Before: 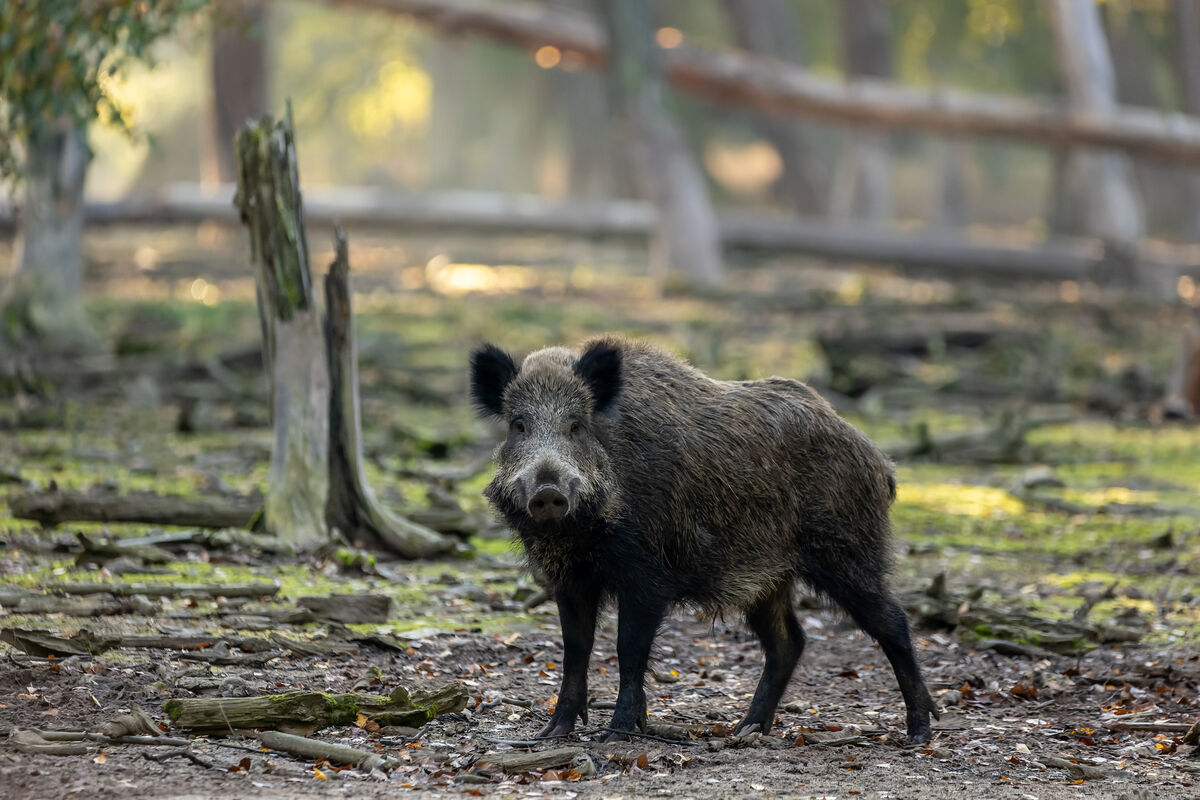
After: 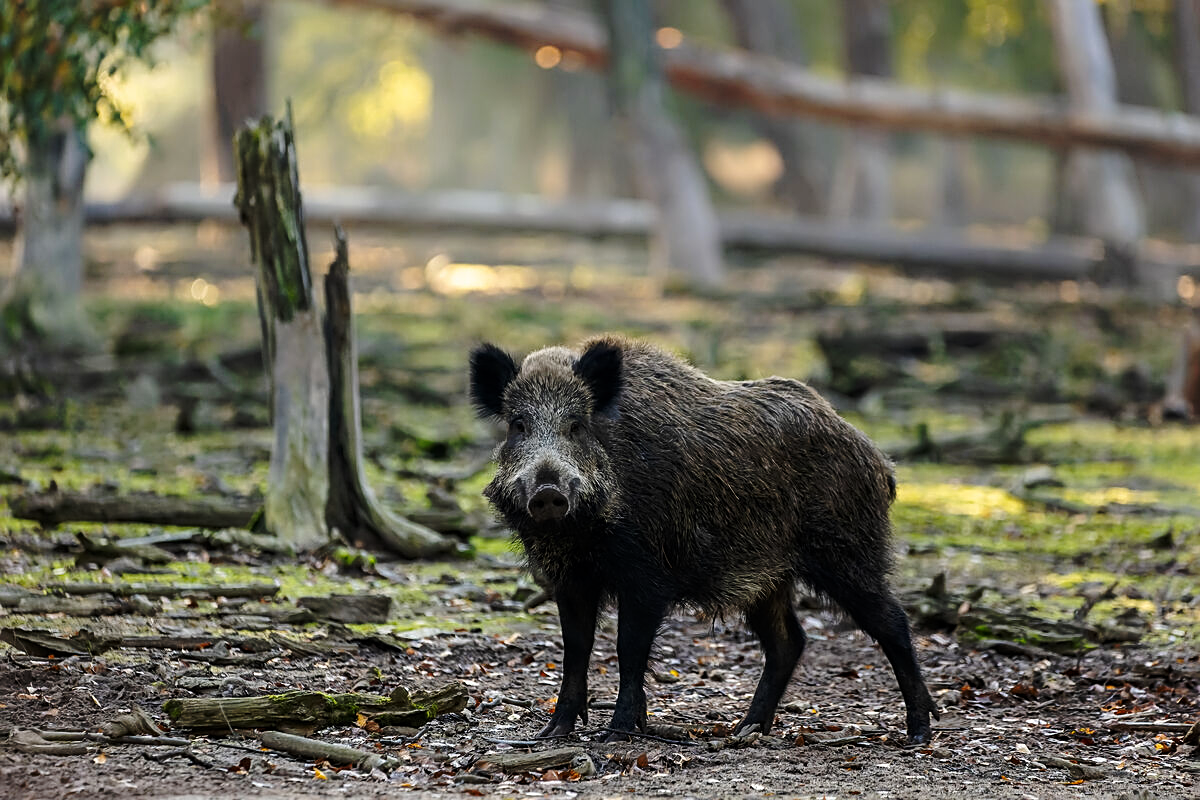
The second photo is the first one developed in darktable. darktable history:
base curve: curves: ch0 [(0, 0) (0.073, 0.04) (0.157, 0.139) (0.492, 0.492) (0.758, 0.758) (1, 1)], preserve colors none
shadows and highlights: shadows 5, soften with gaussian
sharpen: on, module defaults
